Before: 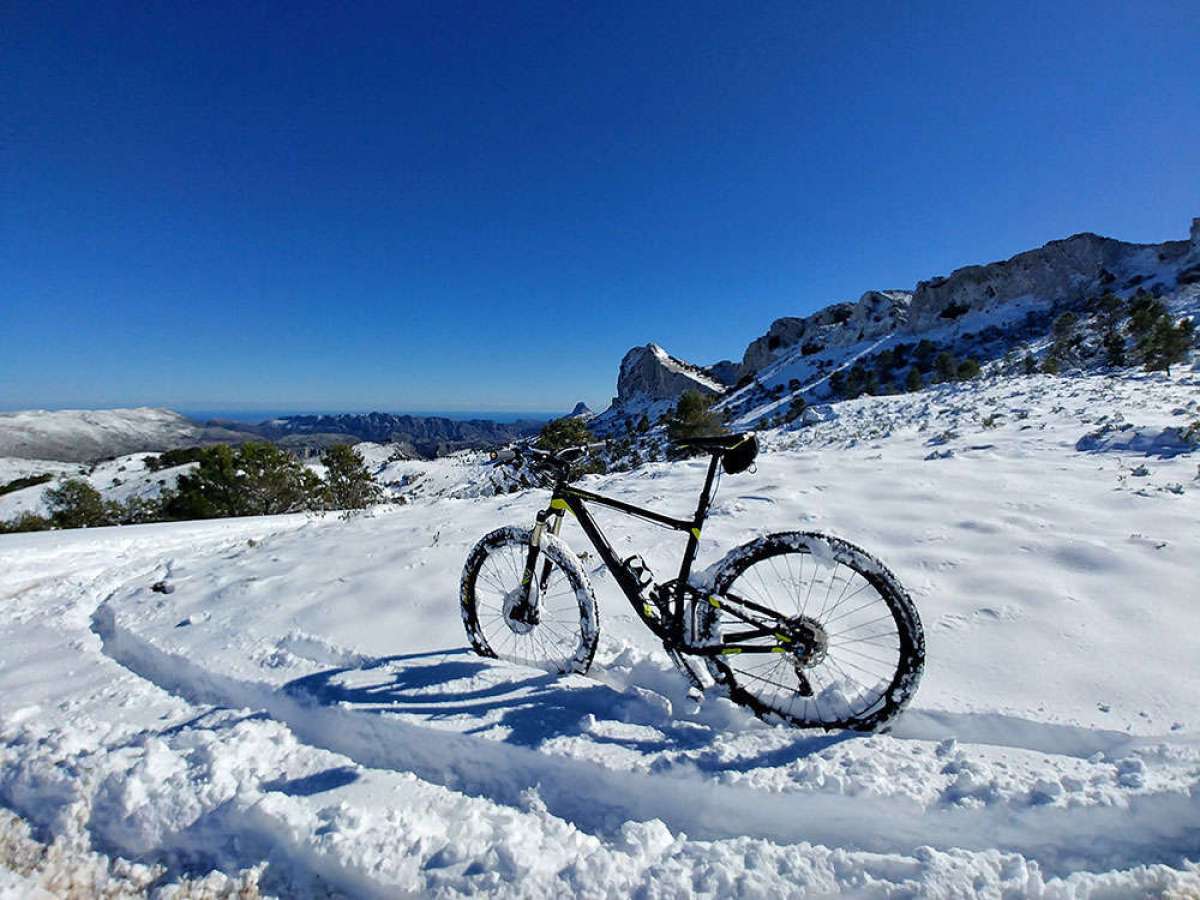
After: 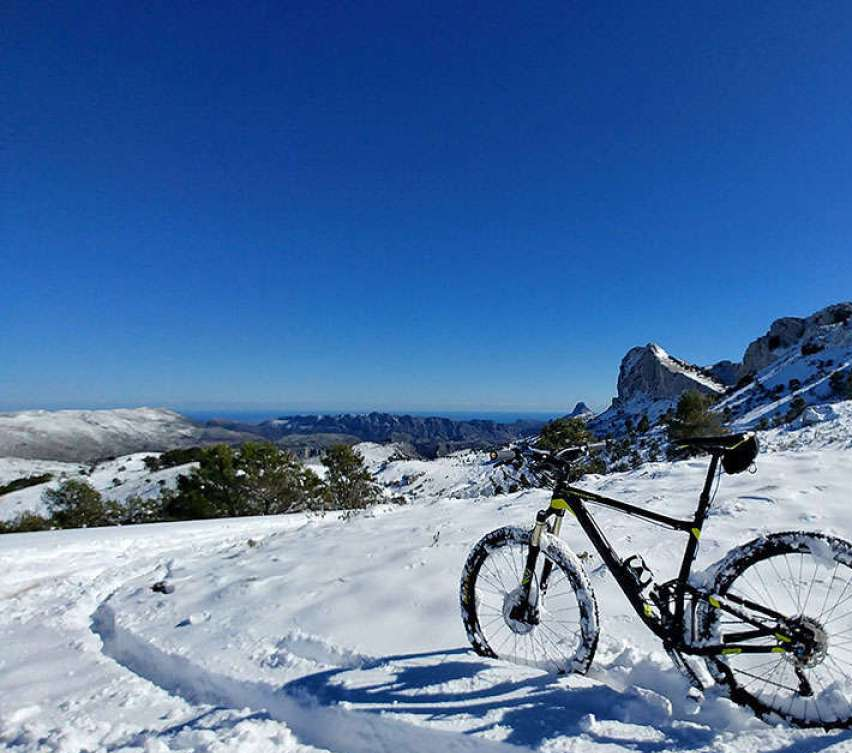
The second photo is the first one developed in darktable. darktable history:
crop: right 28.923%, bottom 16.264%
